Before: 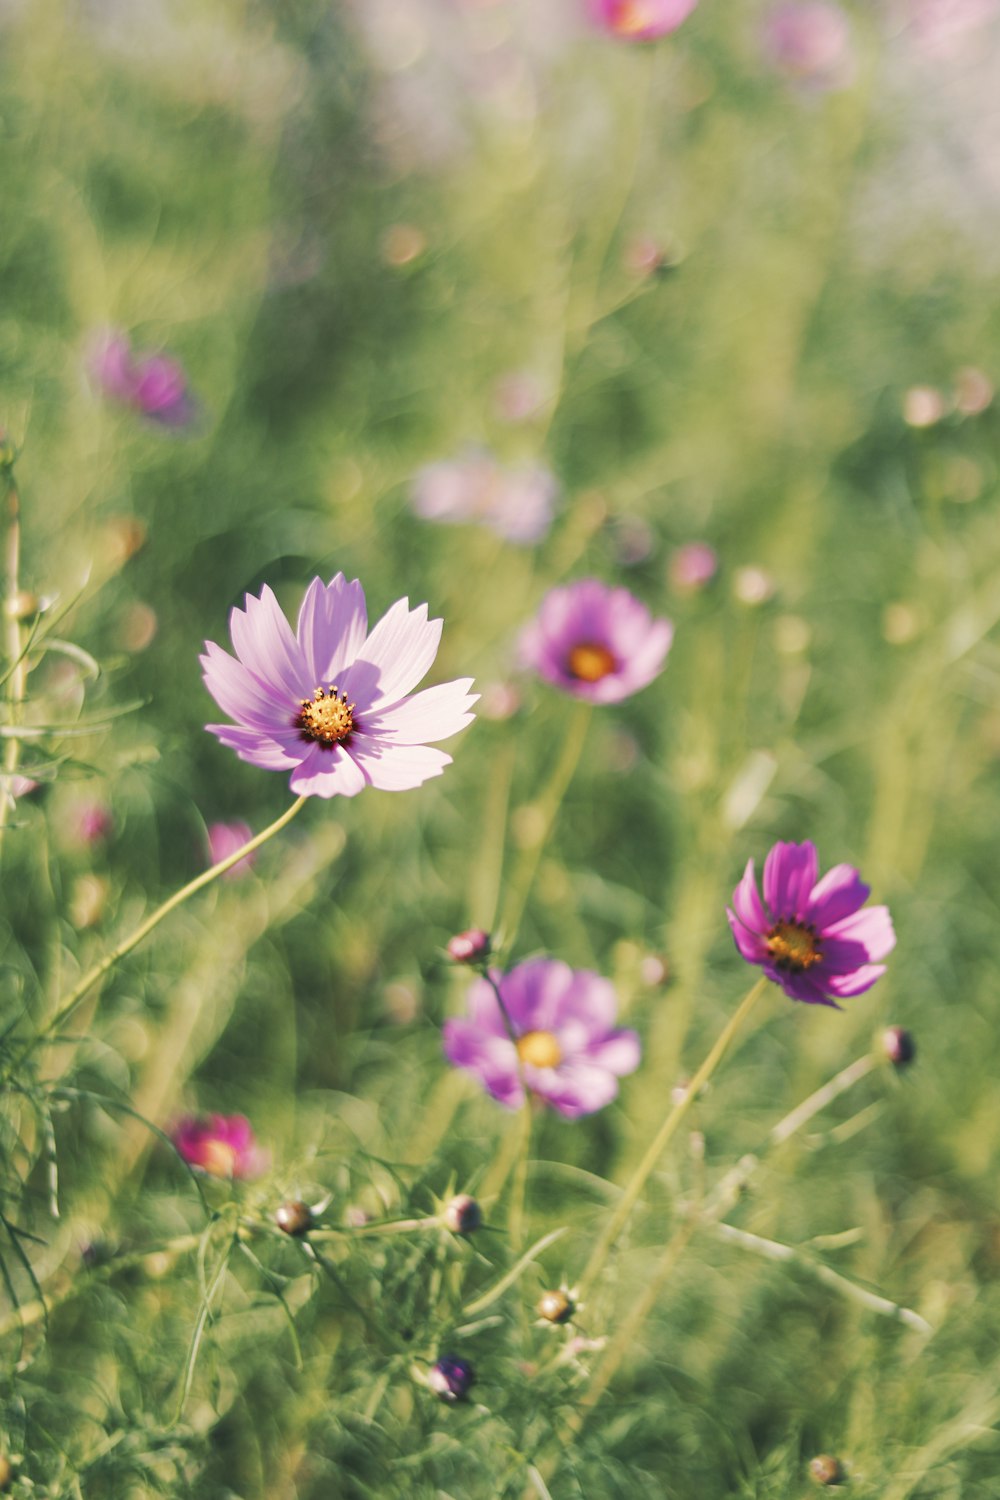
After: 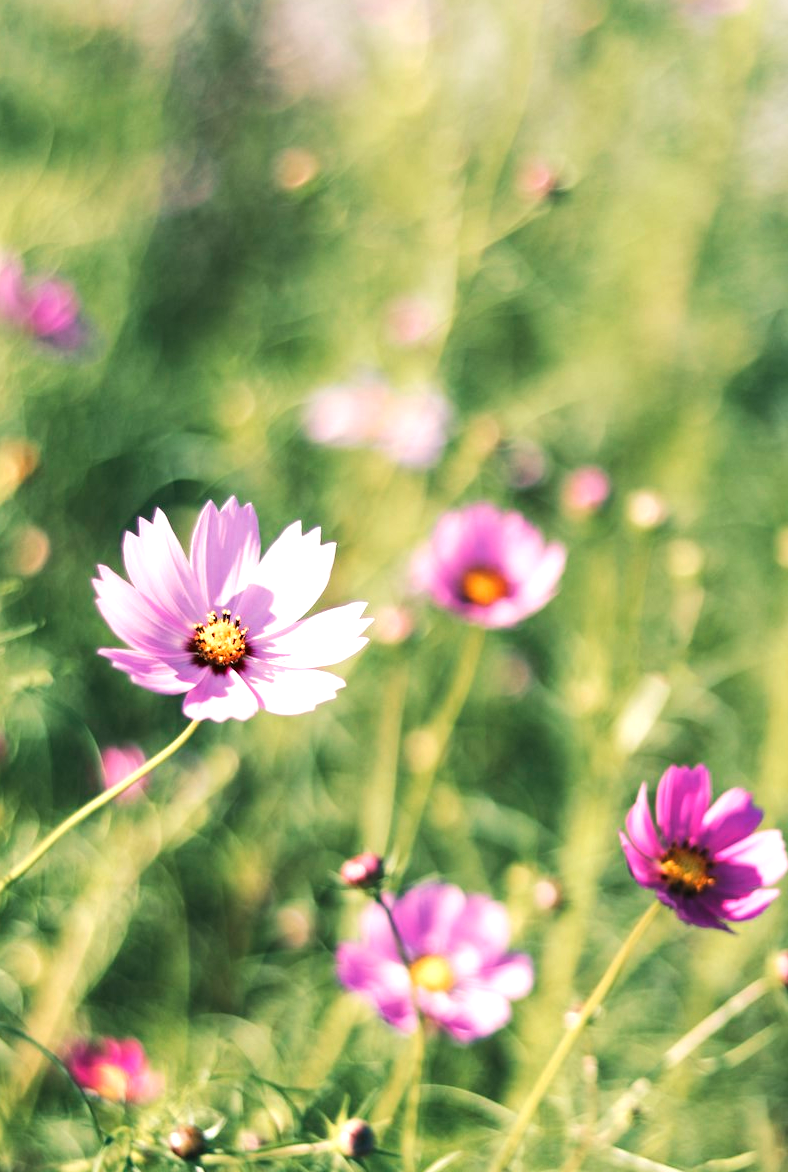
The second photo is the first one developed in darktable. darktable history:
crop and rotate: left 10.77%, top 5.1%, right 10.41%, bottom 16.76%
tone equalizer: -8 EV -0.75 EV, -7 EV -0.7 EV, -6 EV -0.6 EV, -5 EV -0.4 EV, -3 EV 0.4 EV, -2 EV 0.6 EV, -1 EV 0.7 EV, +0 EV 0.75 EV, edges refinement/feathering 500, mask exposure compensation -1.57 EV, preserve details no
exposure: black level correction 0.001, compensate highlight preservation false
